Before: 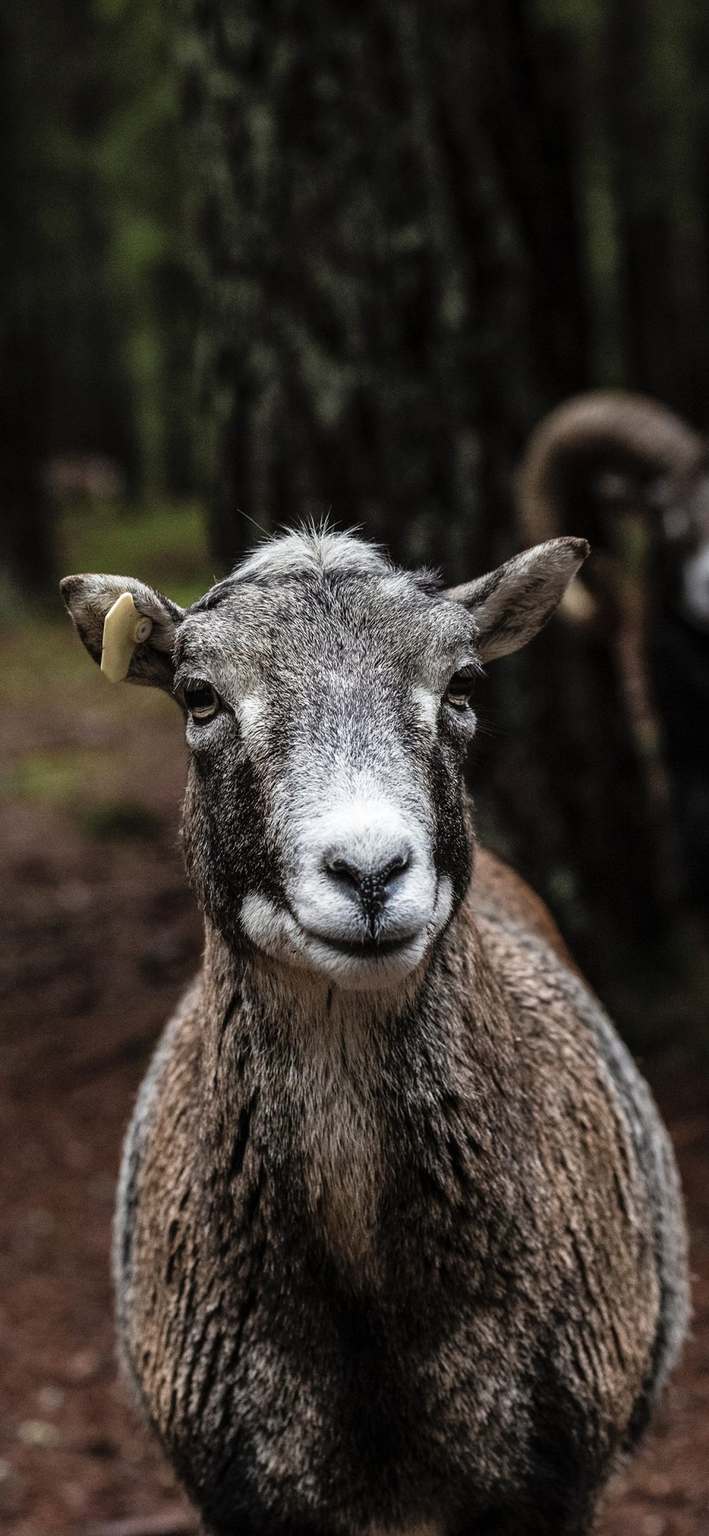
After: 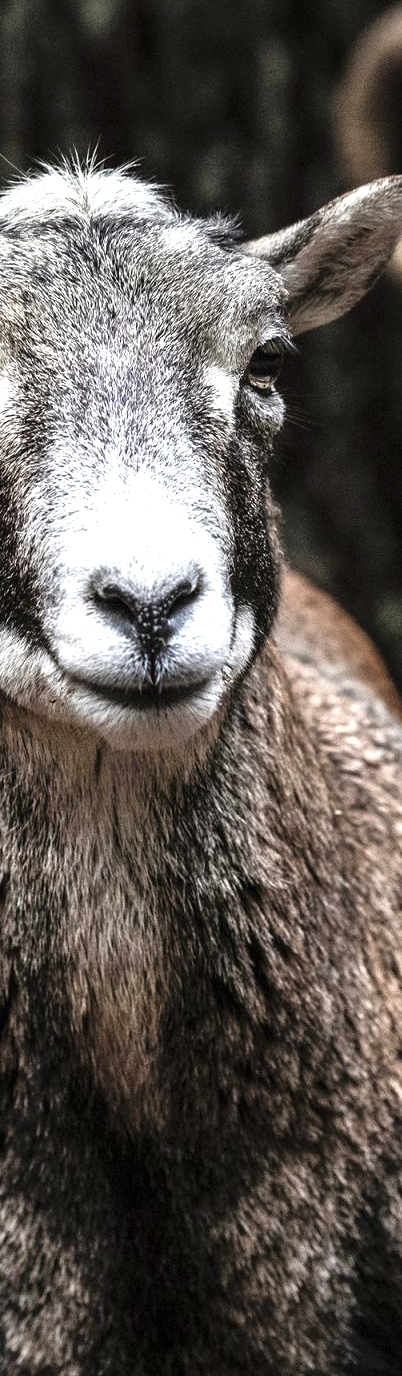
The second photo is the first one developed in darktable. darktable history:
crop: left 35.633%, top 25.987%, right 19.698%, bottom 3.367%
contrast brightness saturation: contrast 0.009, saturation -0.061
exposure: black level correction 0, exposure 0.89 EV, compensate highlight preservation false
